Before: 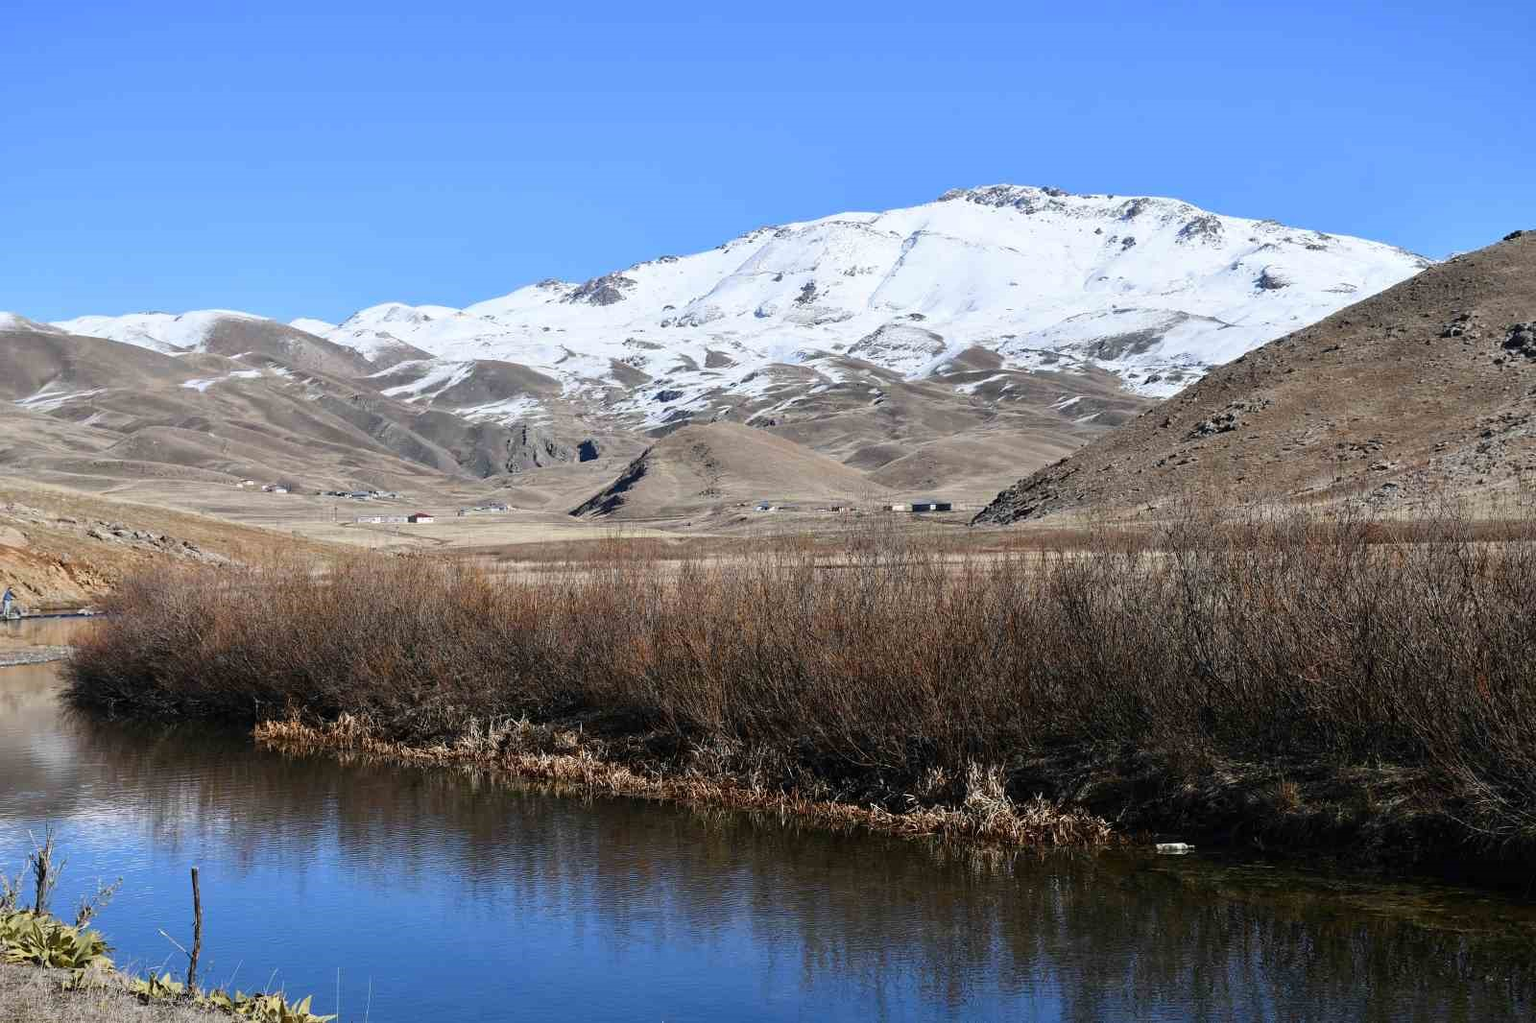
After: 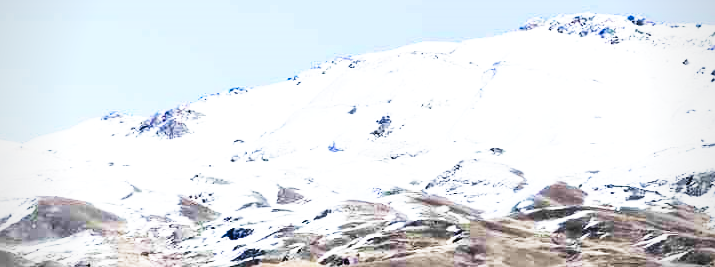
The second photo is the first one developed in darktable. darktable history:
tone curve: curves: ch0 [(0, 0) (0.003, 0.003) (0.011, 0.006) (0.025, 0.01) (0.044, 0.015) (0.069, 0.02) (0.1, 0.027) (0.136, 0.036) (0.177, 0.05) (0.224, 0.07) (0.277, 0.12) (0.335, 0.208) (0.399, 0.334) (0.468, 0.473) (0.543, 0.636) (0.623, 0.795) (0.709, 0.907) (0.801, 0.97) (0.898, 0.989) (1, 1)], preserve colors none
crop: left 28.64%, top 16.832%, right 26.637%, bottom 58.055%
tone equalizer: -8 EV -0.417 EV, -7 EV -0.389 EV, -6 EV -0.333 EV, -5 EV -0.222 EV, -3 EV 0.222 EV, -2 EV 0.333 EV, -1 EV 0.389 EV, +0 EV 0.417 EV, edges refinement/feathering 500, mask exposure compensation -1.57 EV, preserve details no
vignetting: fall-off radius 60.92%
